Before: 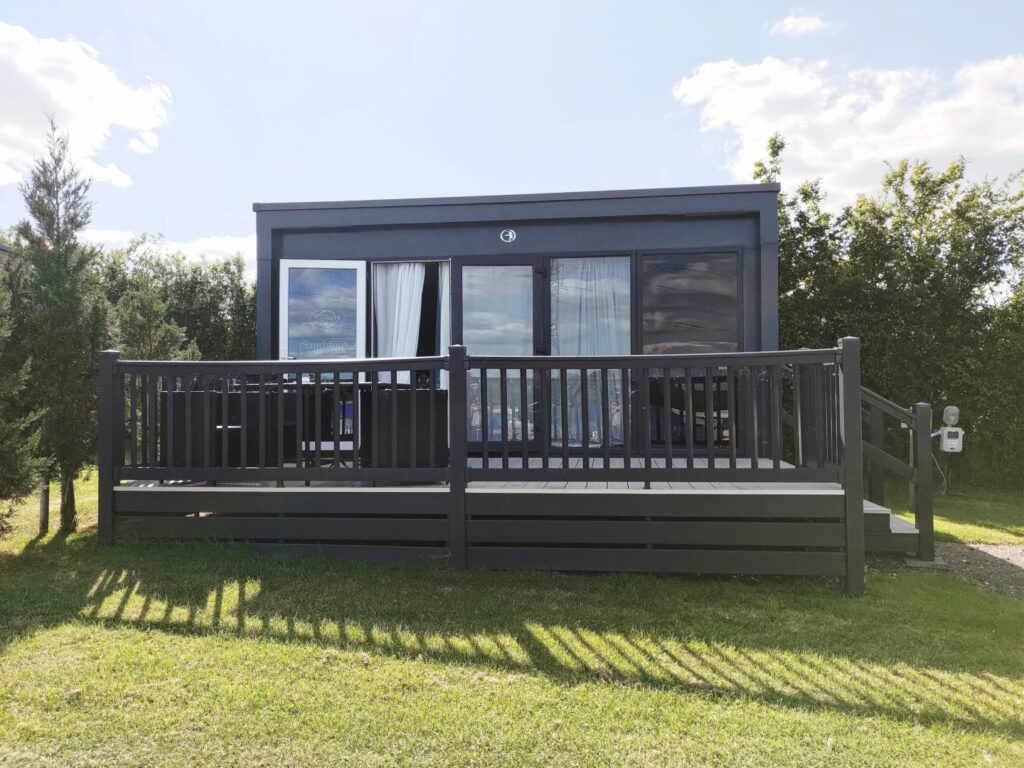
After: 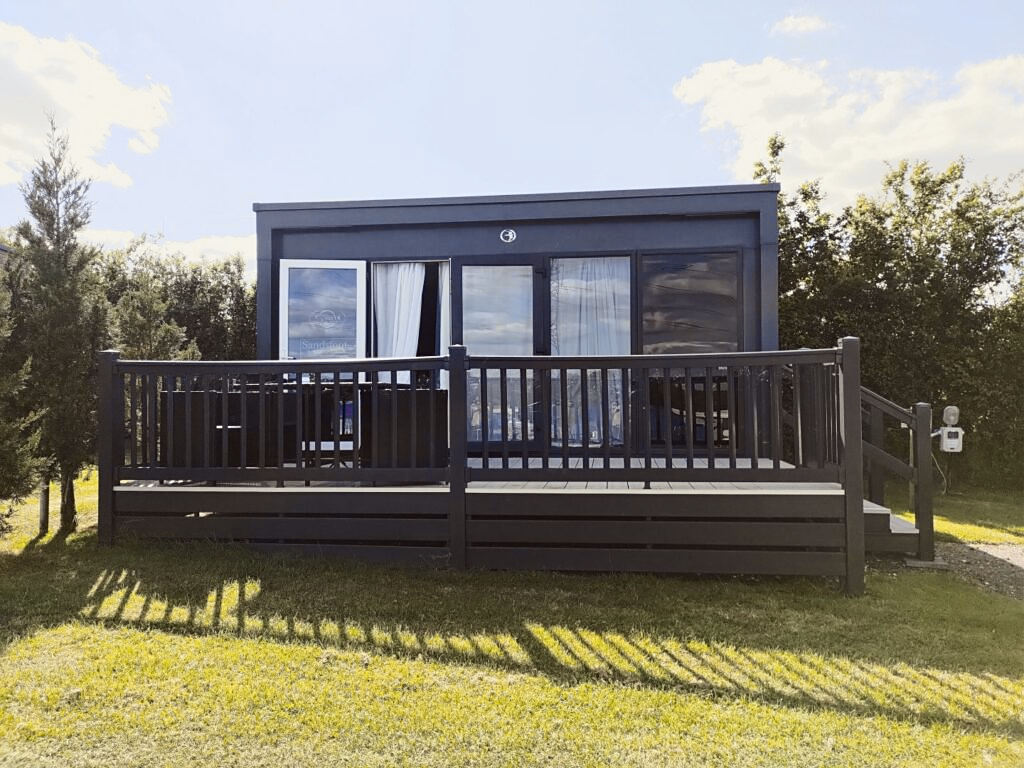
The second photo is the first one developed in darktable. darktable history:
tone curve: curves: ch0 [(0, 0) (0.087, 0.054) (0.281, 0.245) (0.506, 0.526) (0.8, 0.824) (0.994, 0.955)]; ch1 [(0, 0) (0.27, 0.195) (0.406, 0.435) (0.452, 0.474) (0.495, 0.5) (0.514, 0.508) (0.537, 0.556) (0.654, 0.689) (1, 1)]; ch2 [(0, 0) (0.269, 0.299) (0.459, 0.441) (0.498, 0.499) (0.523, 0.52) (0.551, 0.549) (0.633, 0.625) (0.659, 0.681) (0.718, 0.764) (1, 1)], color space Lab, independent channels, preserve colors none
sharpen: radius 1.864, amount 0.398, threshold 1.271
color correction: highlights a* -0.95, highlights b* 4.5, shadows a* 3.55
